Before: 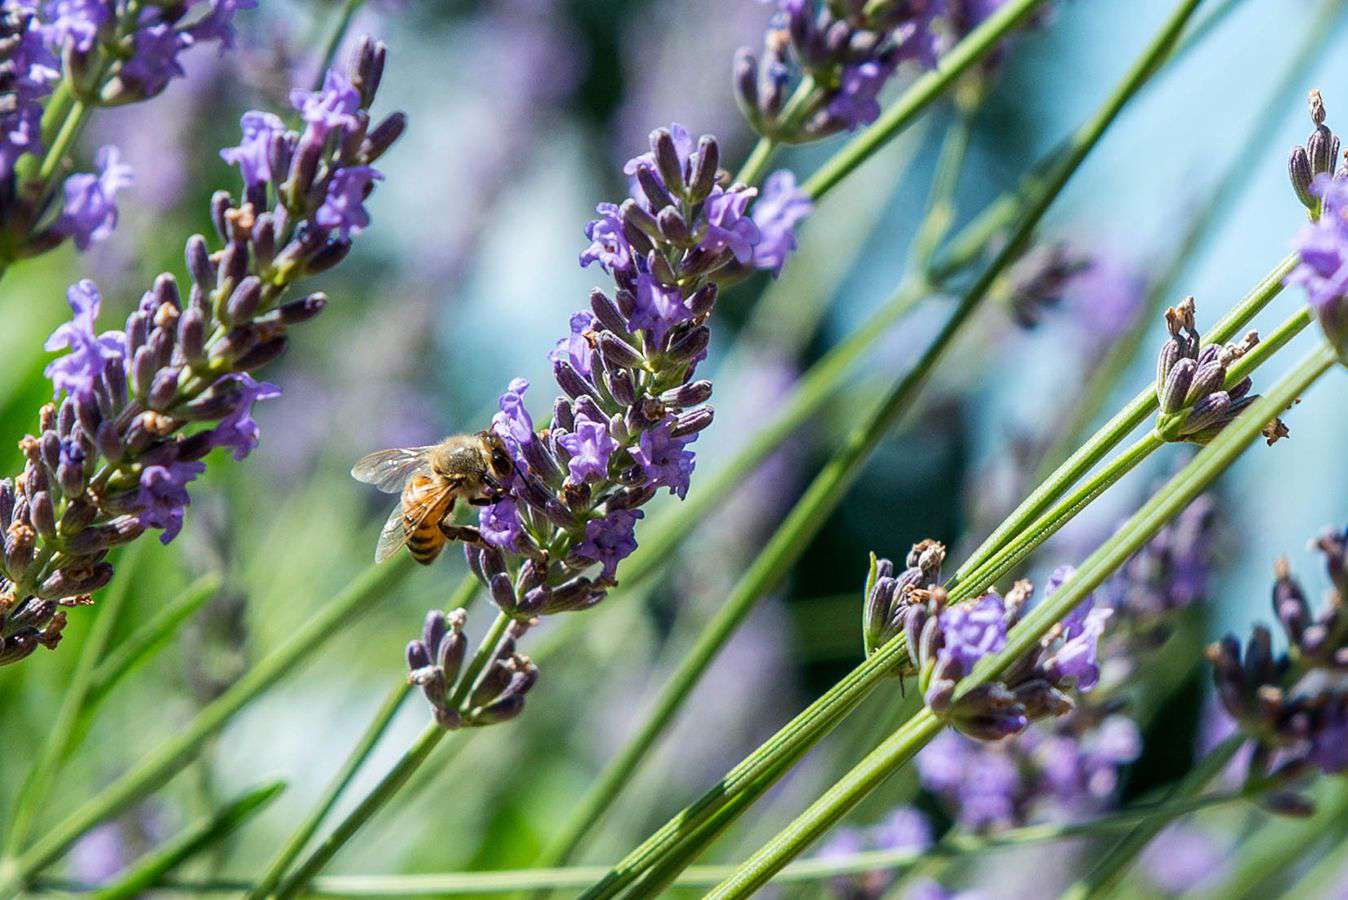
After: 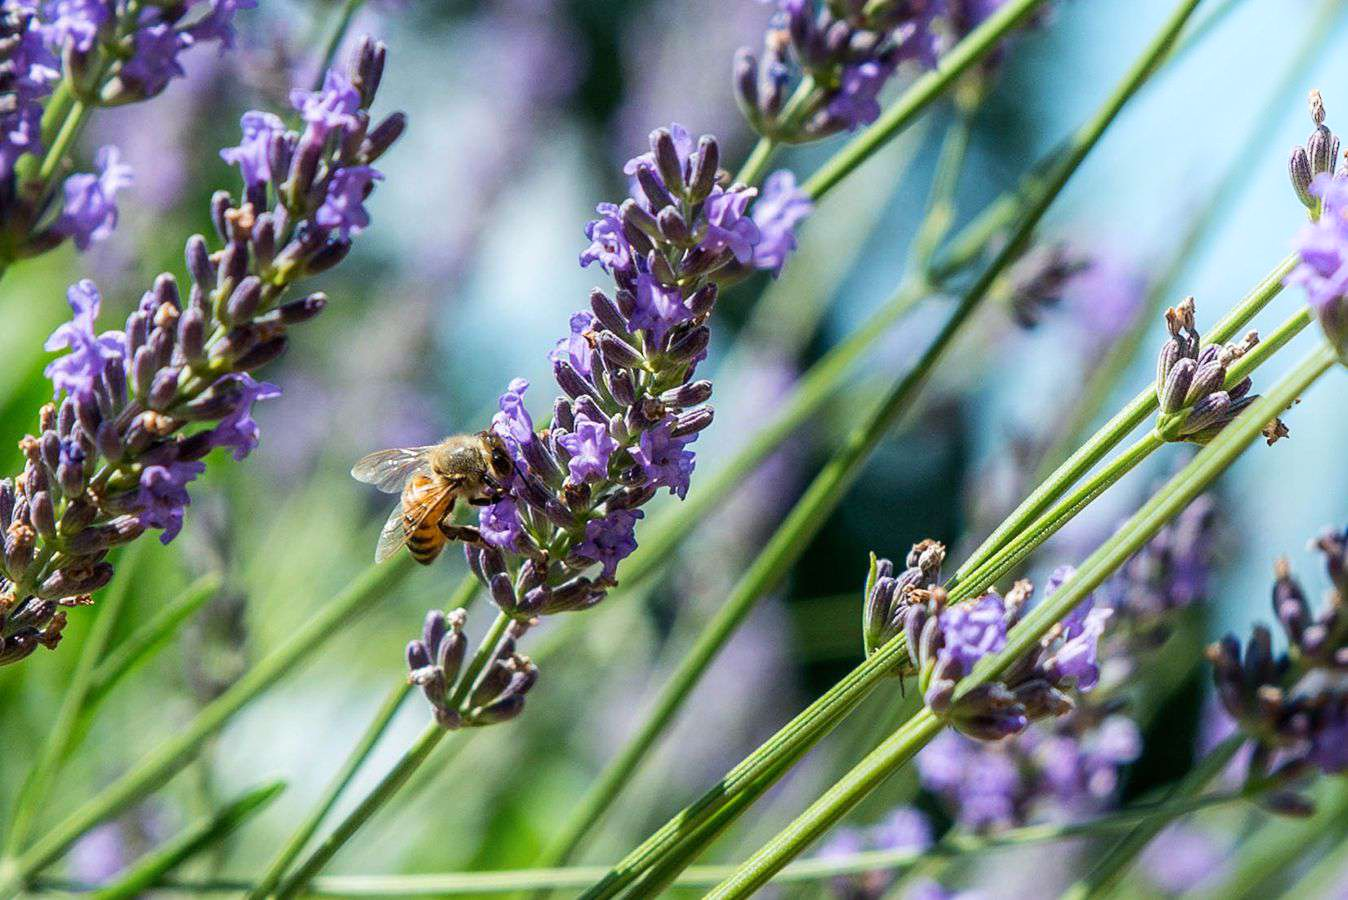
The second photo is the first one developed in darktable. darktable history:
shadows and highlights: shadows -39.27, highlights 64.7, soften with gaussian
